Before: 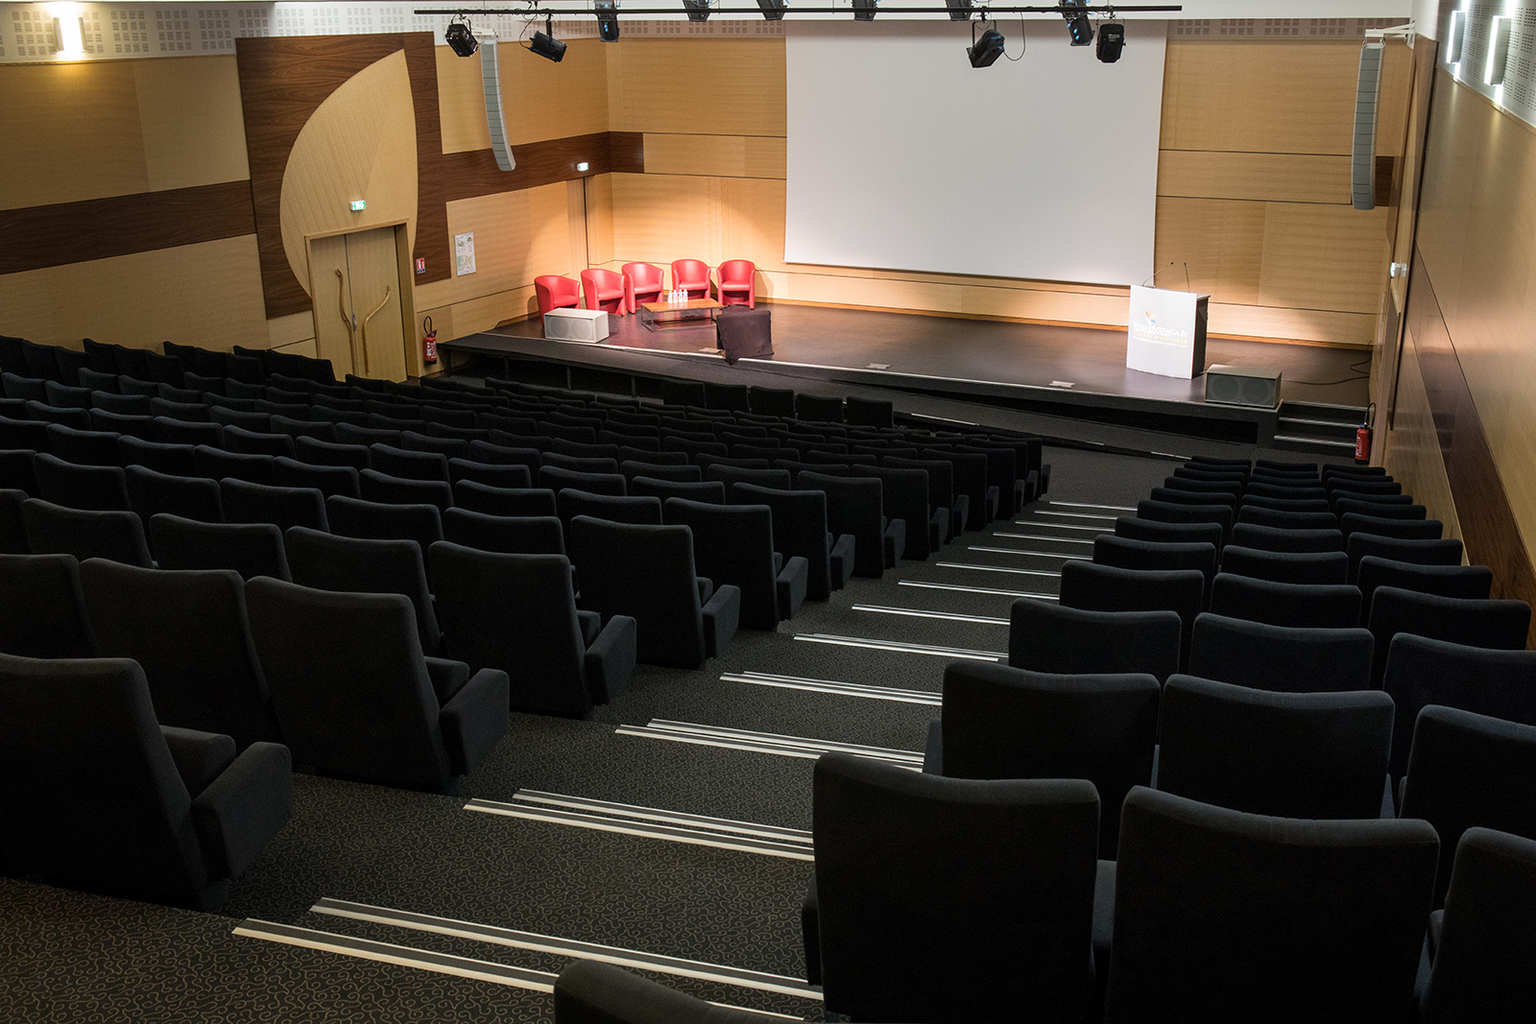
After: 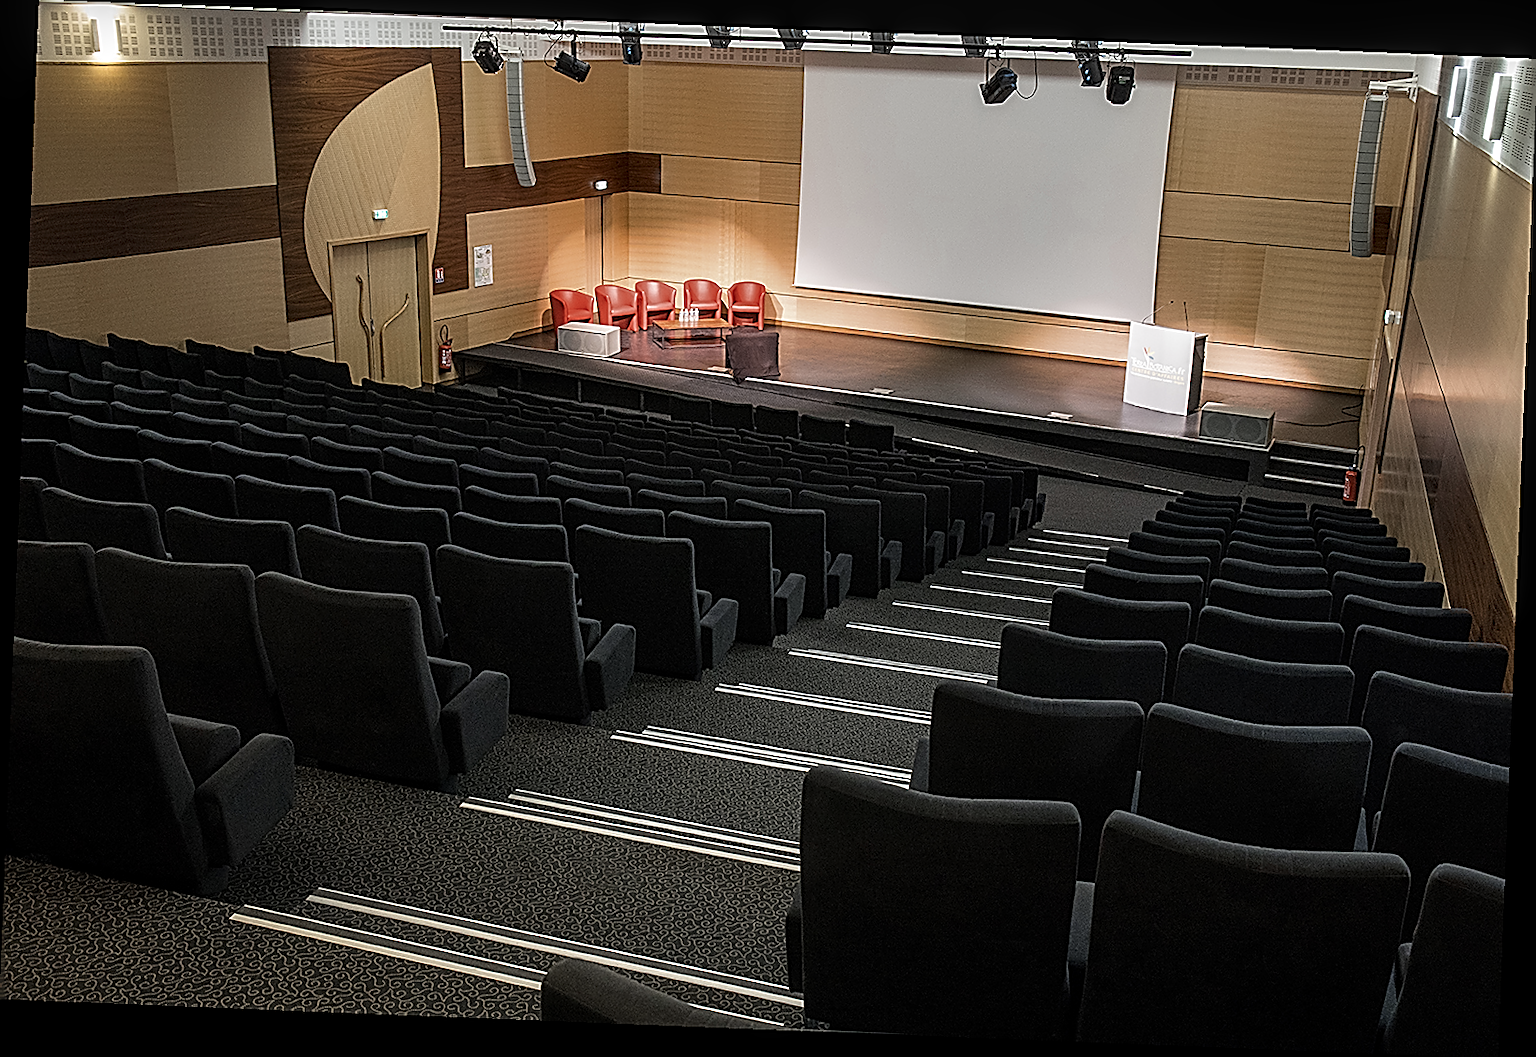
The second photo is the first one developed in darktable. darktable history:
rotate and perspective: rotation 2.27°, automatic cropping off
color zones: curves: ch0 [(0, 0.5) (0.125, 0.4) (0.25, 0.5) (0.375, 0.4) (0.5, 0.4) (0.625, 0.35) (0.75, 0.35) (0.875, 0.5)]; ch1 [(0, 0.35) (0.125, 0.45) (0.25, 0.35) (0.375, 0.35) (0.5, 0.35) (0.625, 0.35) (0.75, 0.45) (0.875, 0.35)]; ch2 [(0, 0.6) (0.125, 0.5) (0.25, 0.5) (0.375, 0.6) (0.5, 0.6) (0.625, 0.5) (0.75, 0.5) (0.875, 0.5)]
sharpen: amount 1.861
local contrast: on, module defaults
